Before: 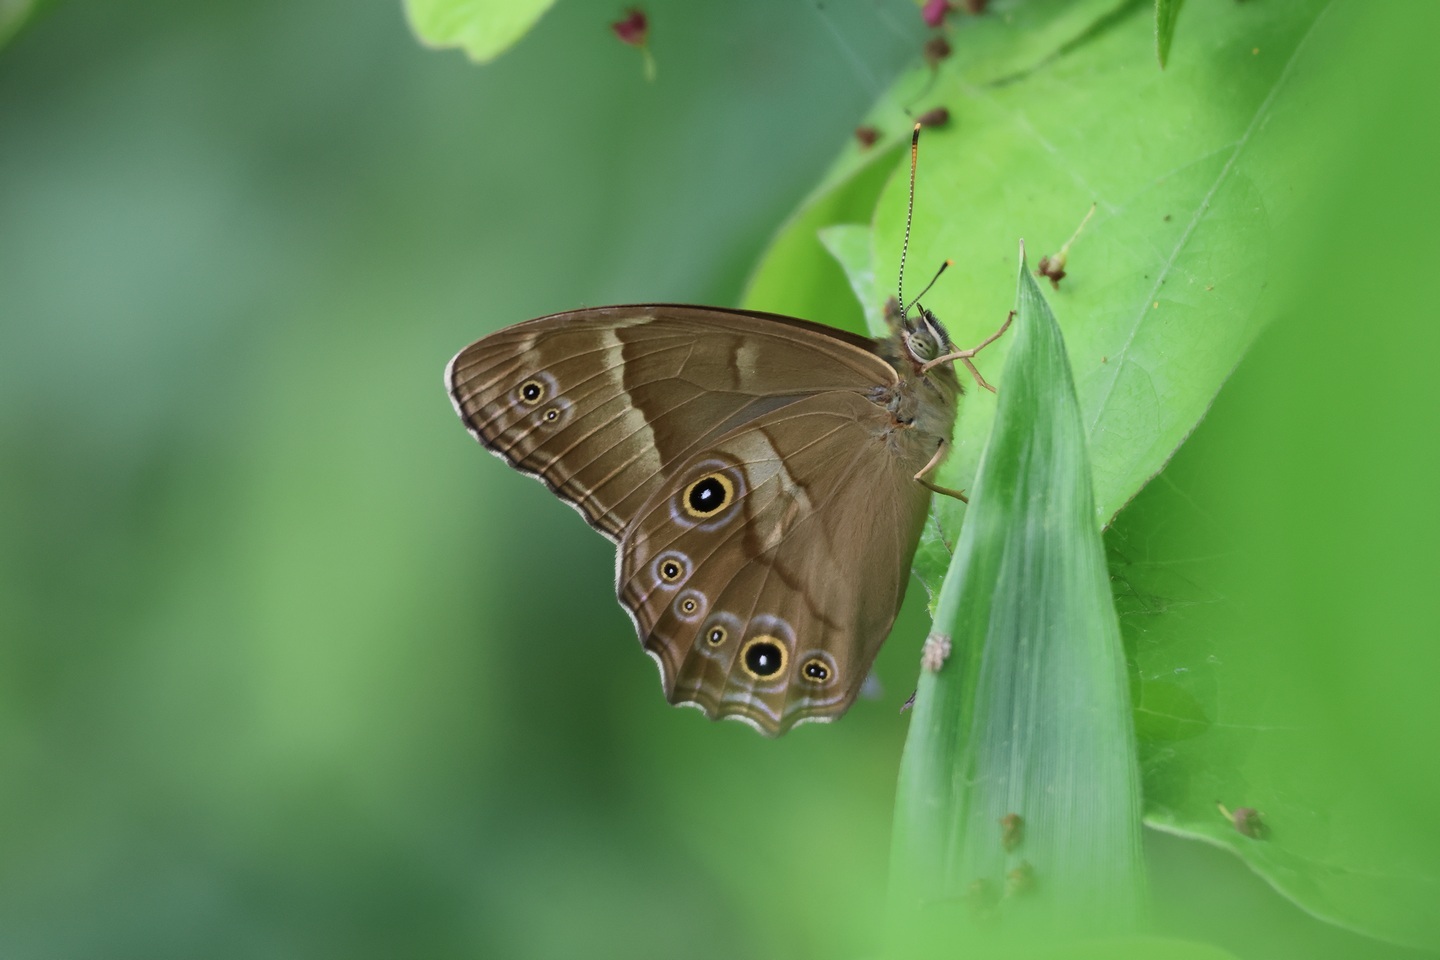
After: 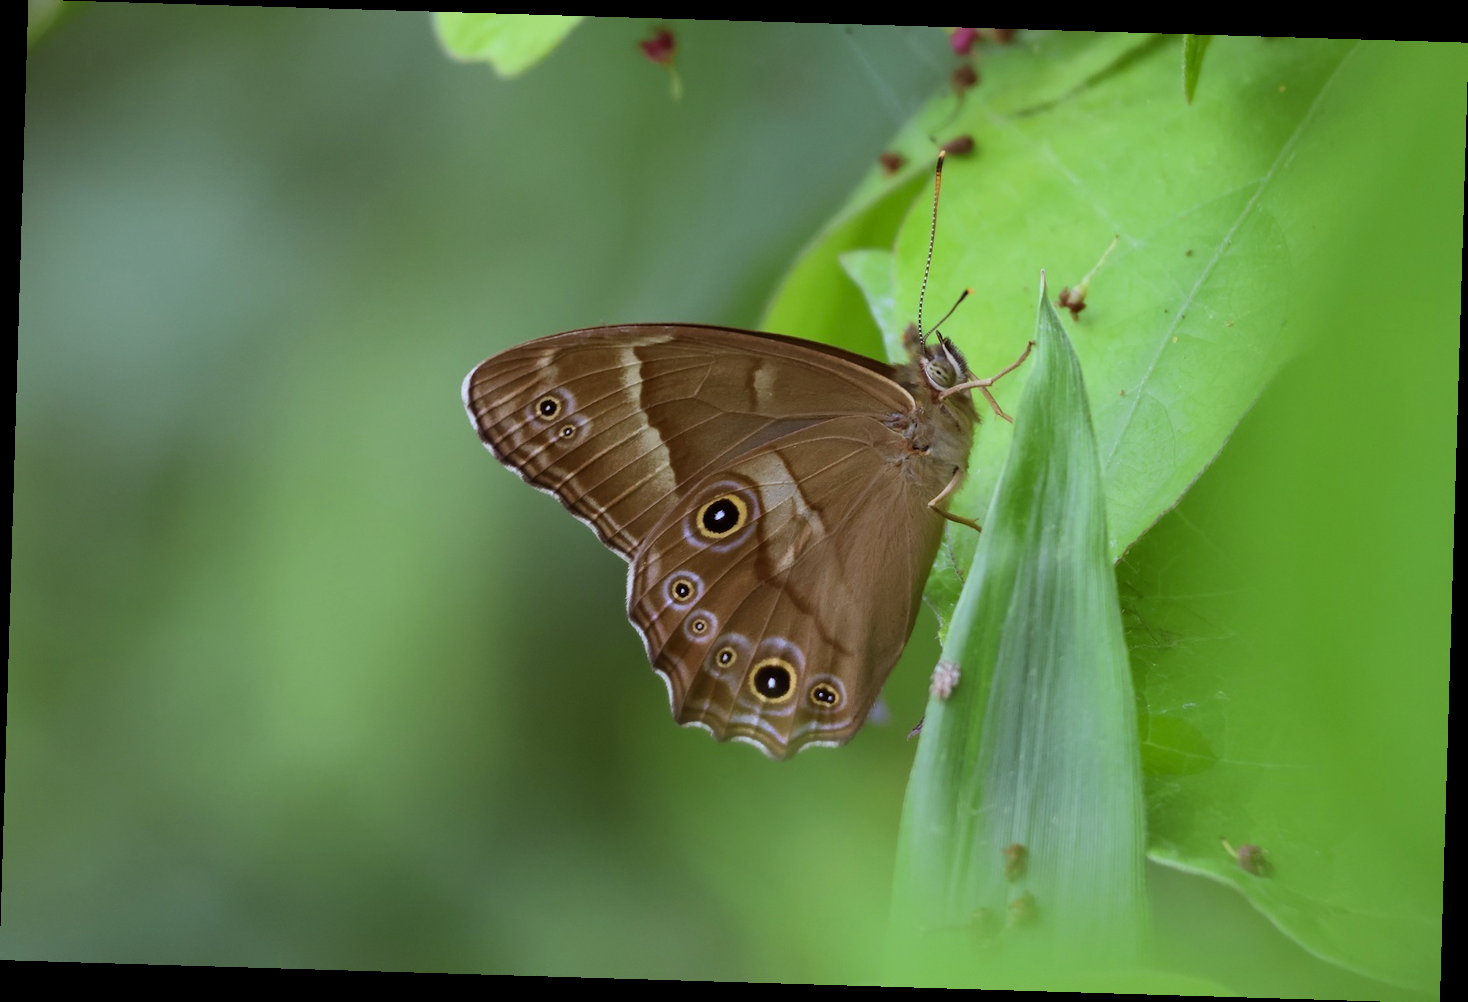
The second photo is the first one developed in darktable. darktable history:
rotate and perspective: rotation 1.72°, automatic cropping off
rgb levels: mode RGB, independent channels, levels [[0, 0.5, 1], [0, 0.521, 1], [0, 0.536, 1]]
white balance: red 0.931, blue 1.11
